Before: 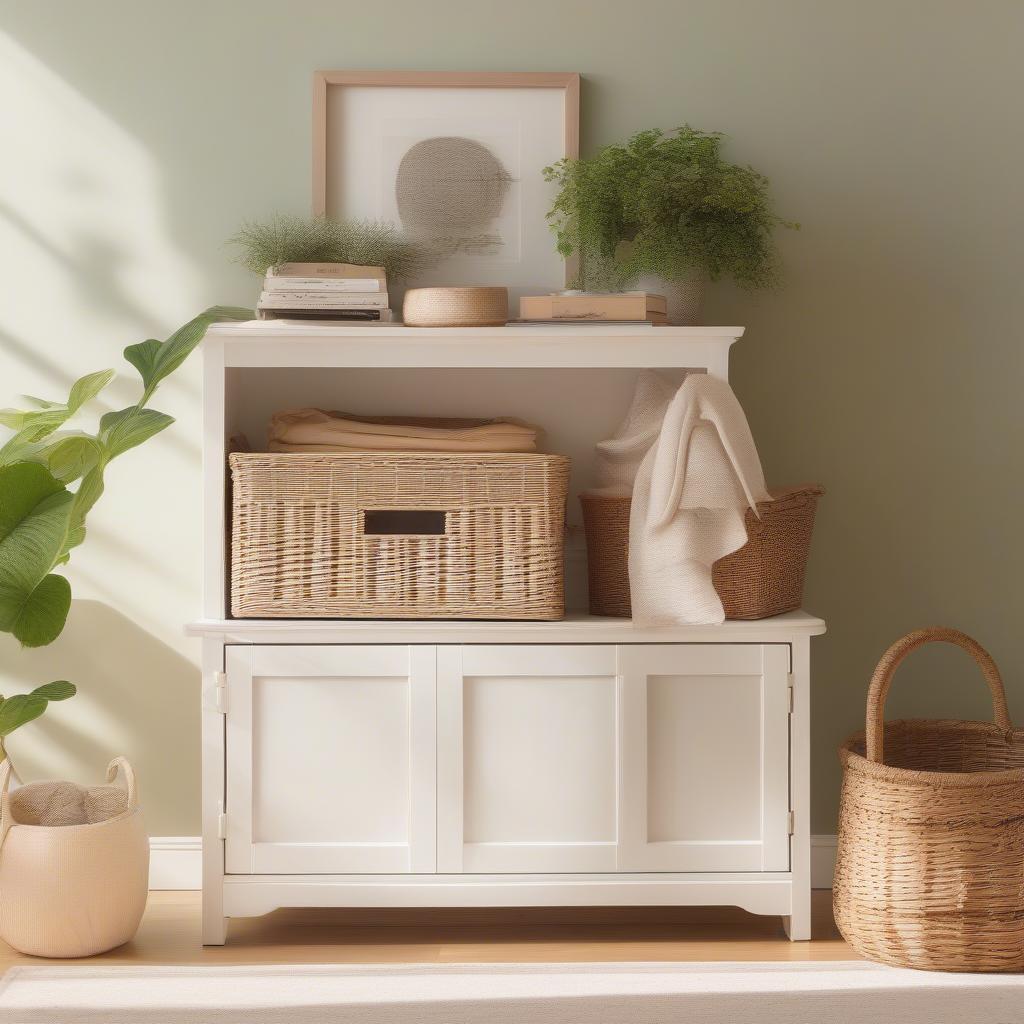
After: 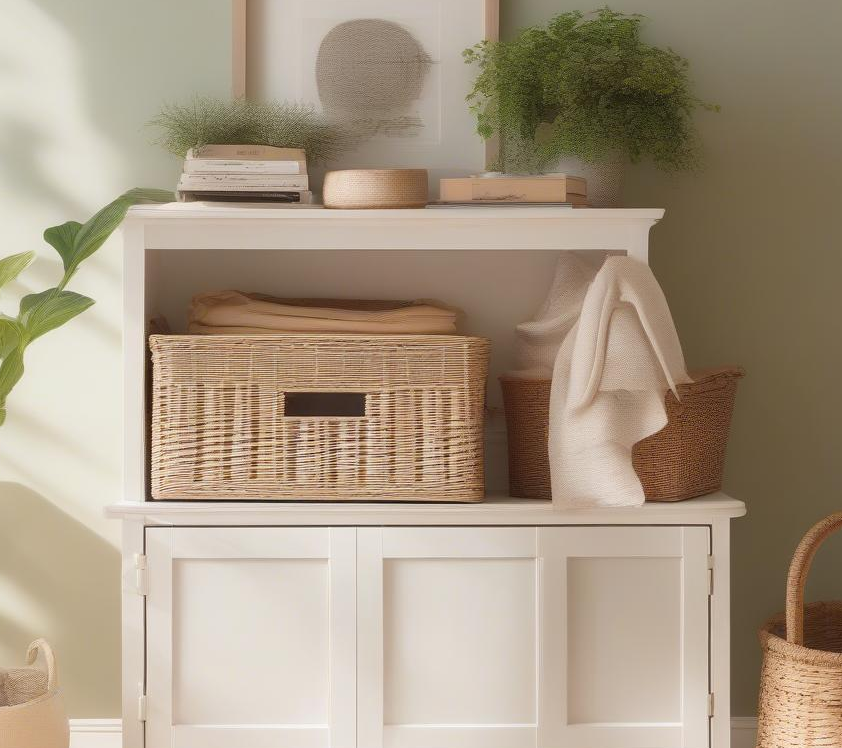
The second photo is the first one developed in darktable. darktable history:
crop: left 7.814%, top 11.524%, right 9.945%, bottom 15.422%
